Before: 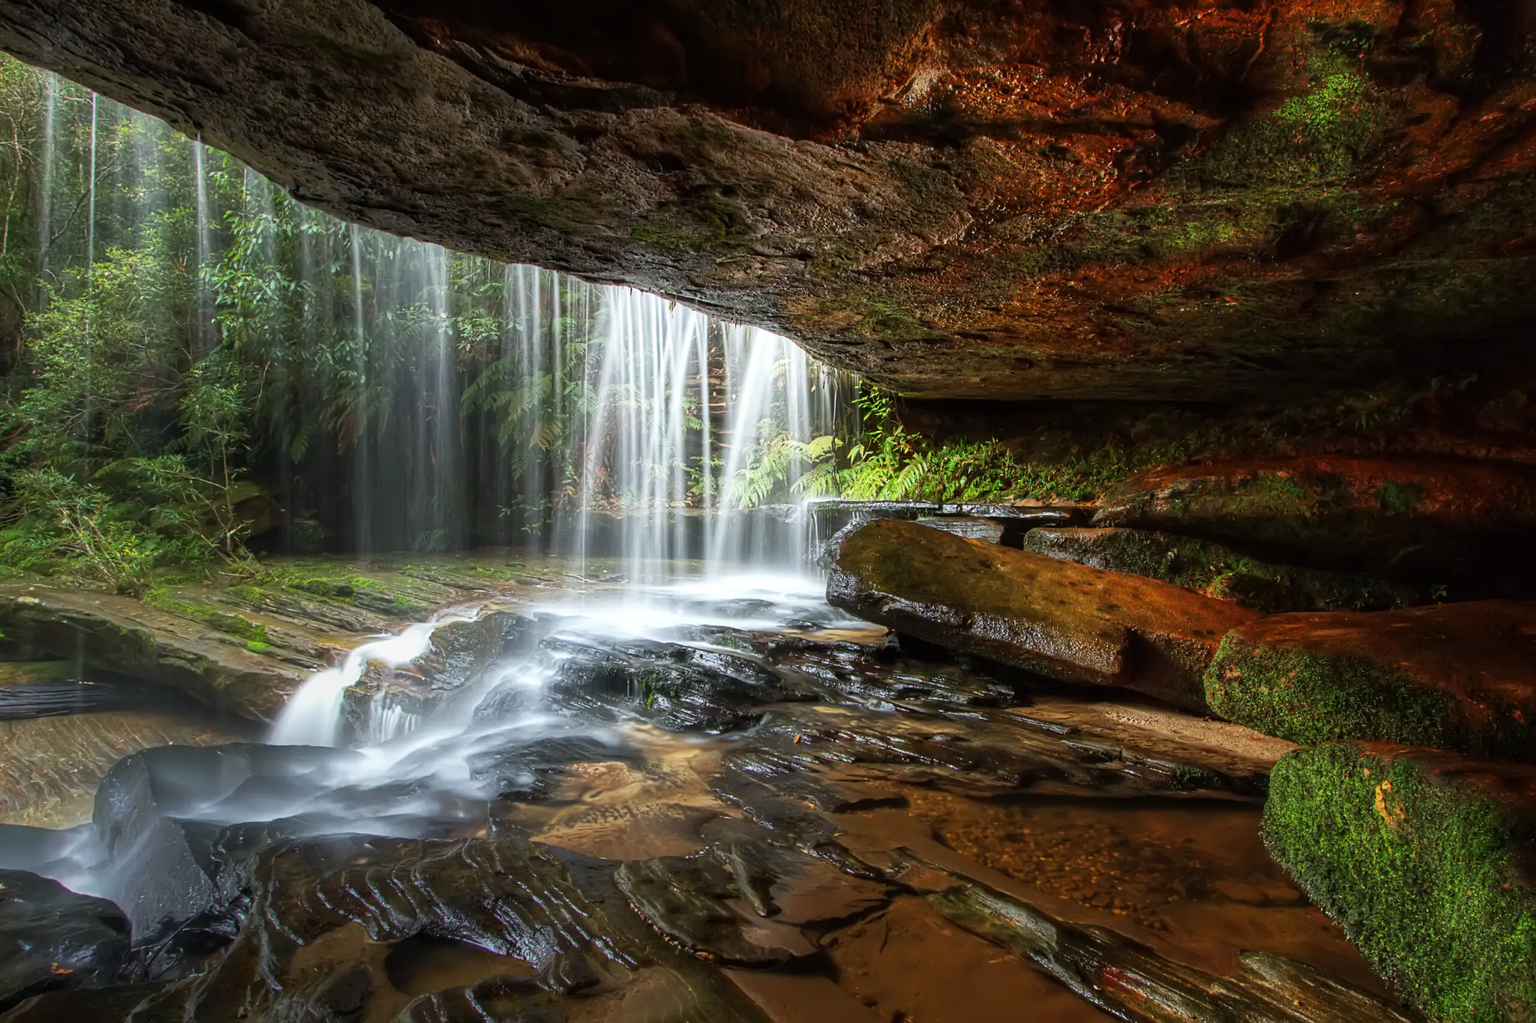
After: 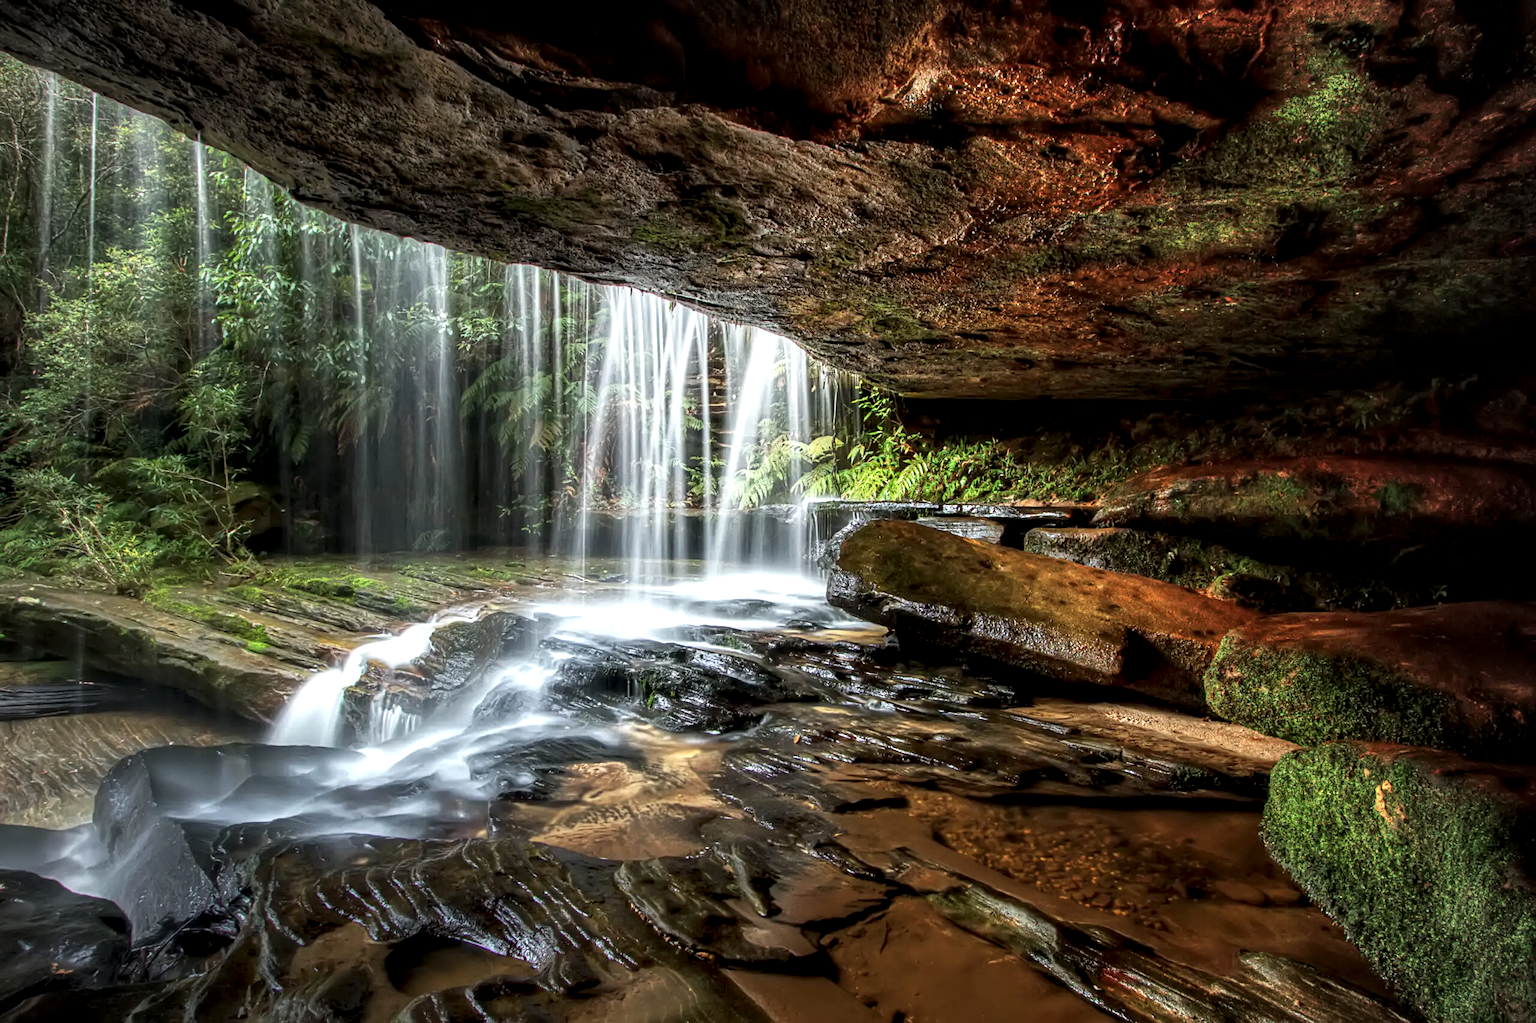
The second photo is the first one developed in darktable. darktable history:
local contrast: on, module defaults
contrast equalizer: y [[0.586, 0.584, 0.576, 0.565, 0.552, 0.539], [0.5 ×6], [0.97, 0.959, 0.919, 0.859, 0.789, 0.717], [0 ×6], [0 ×6]]
vignetting: unbound false
